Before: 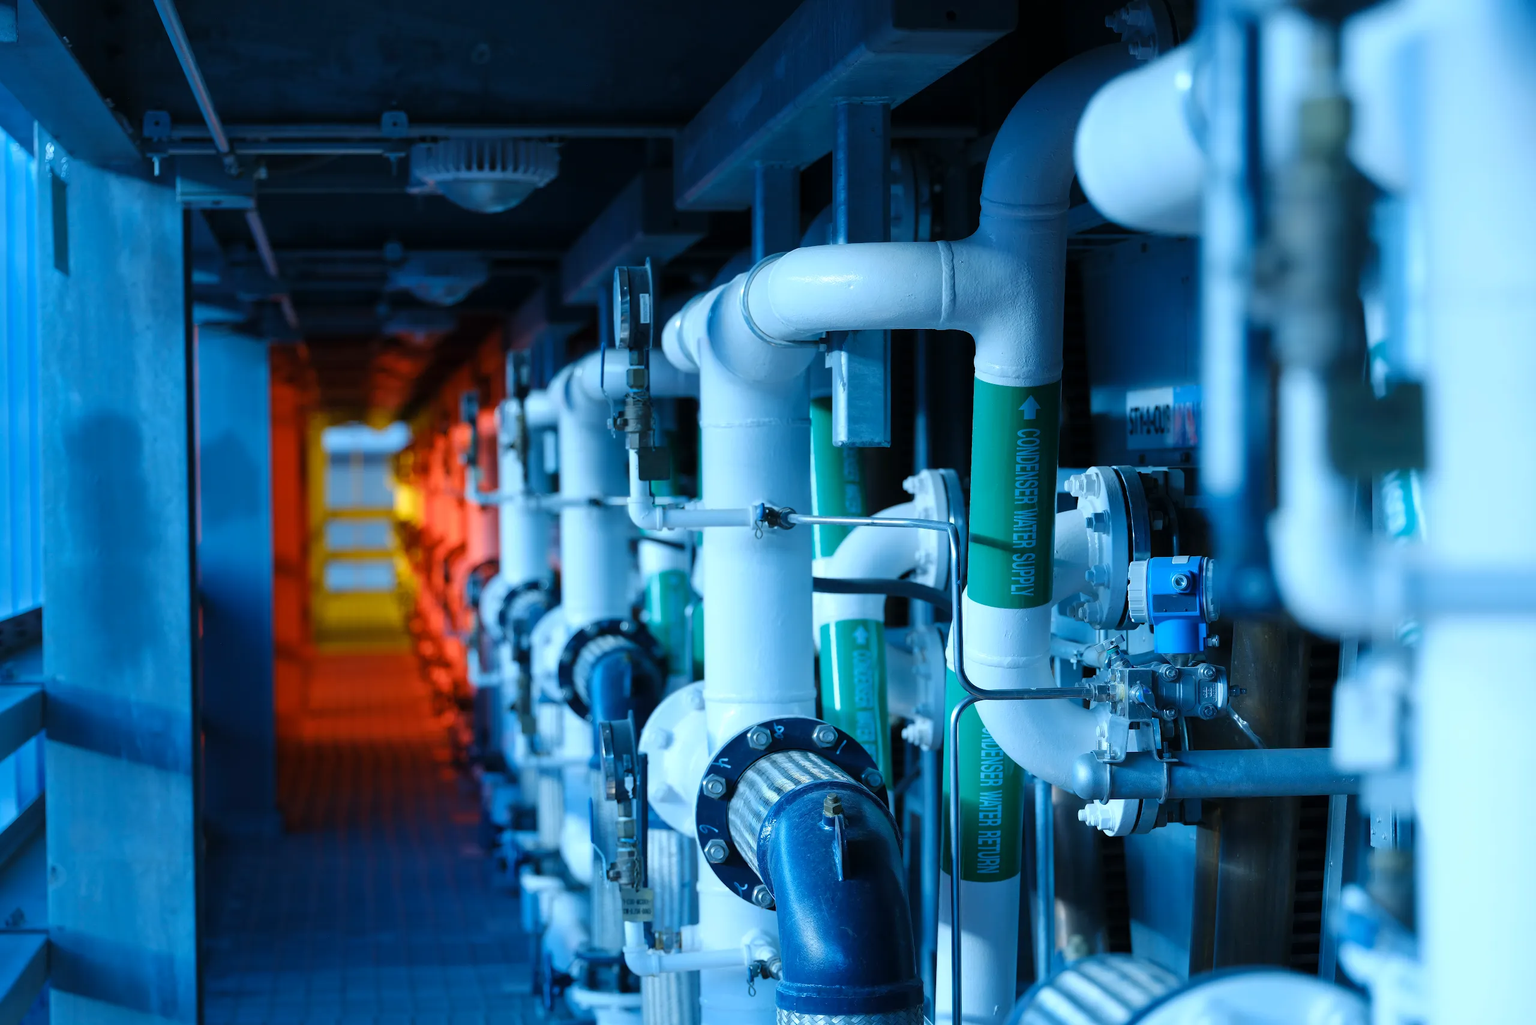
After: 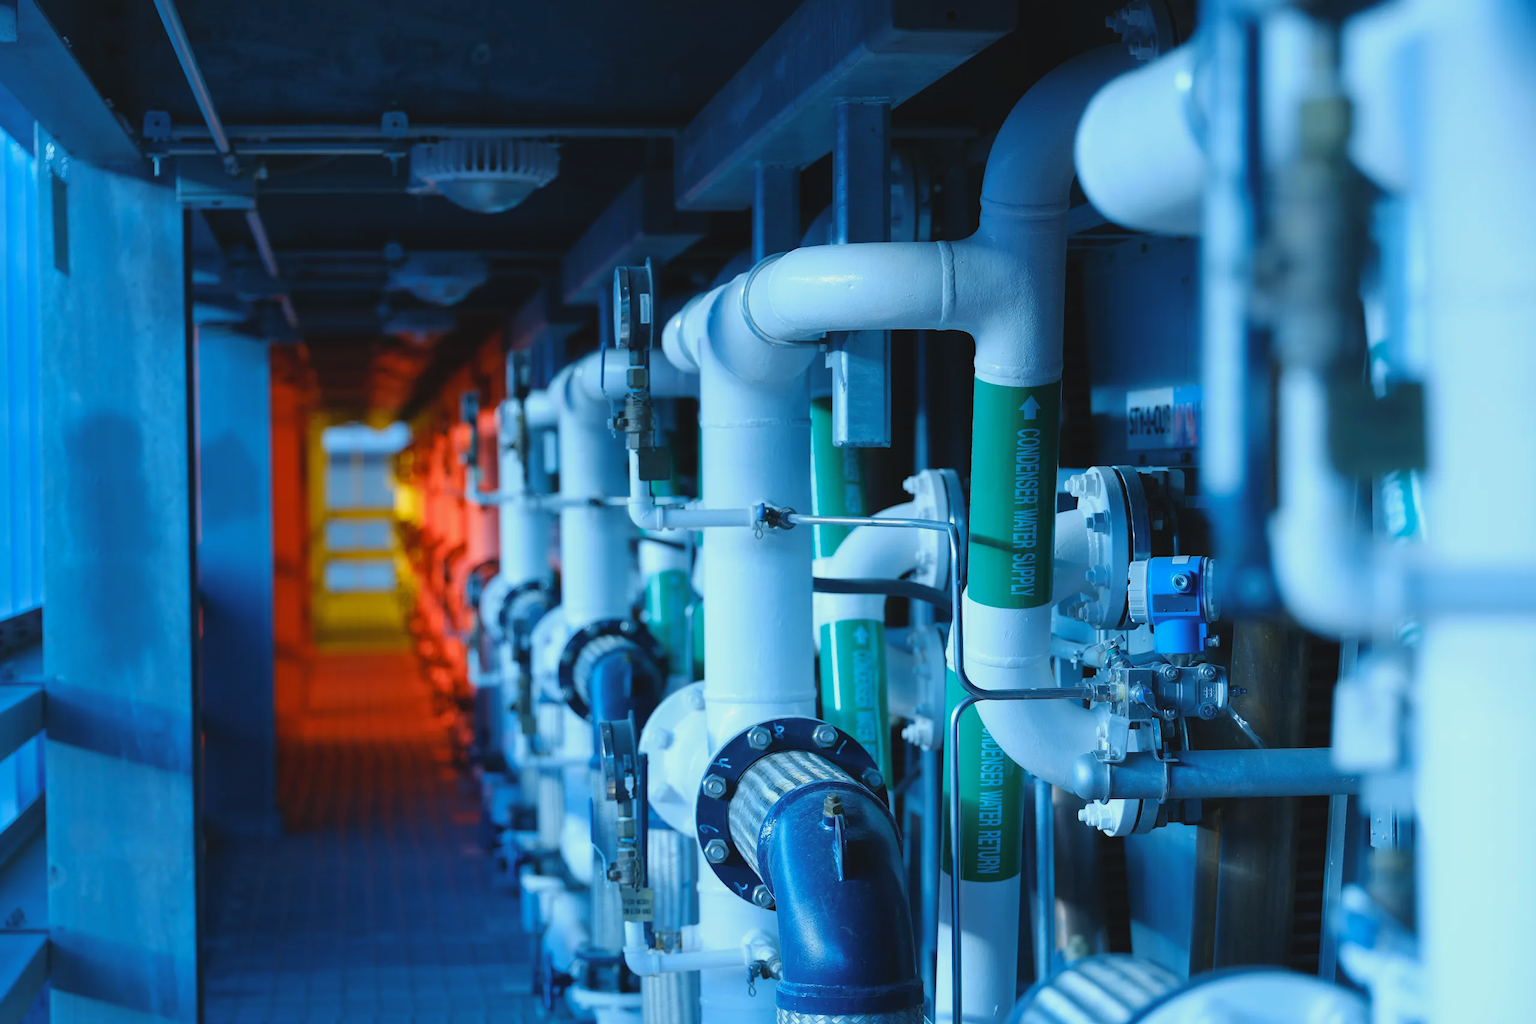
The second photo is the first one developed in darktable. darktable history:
exposure: compensate highlight preservation false
contrast brightness saturation: contrast -0.11
